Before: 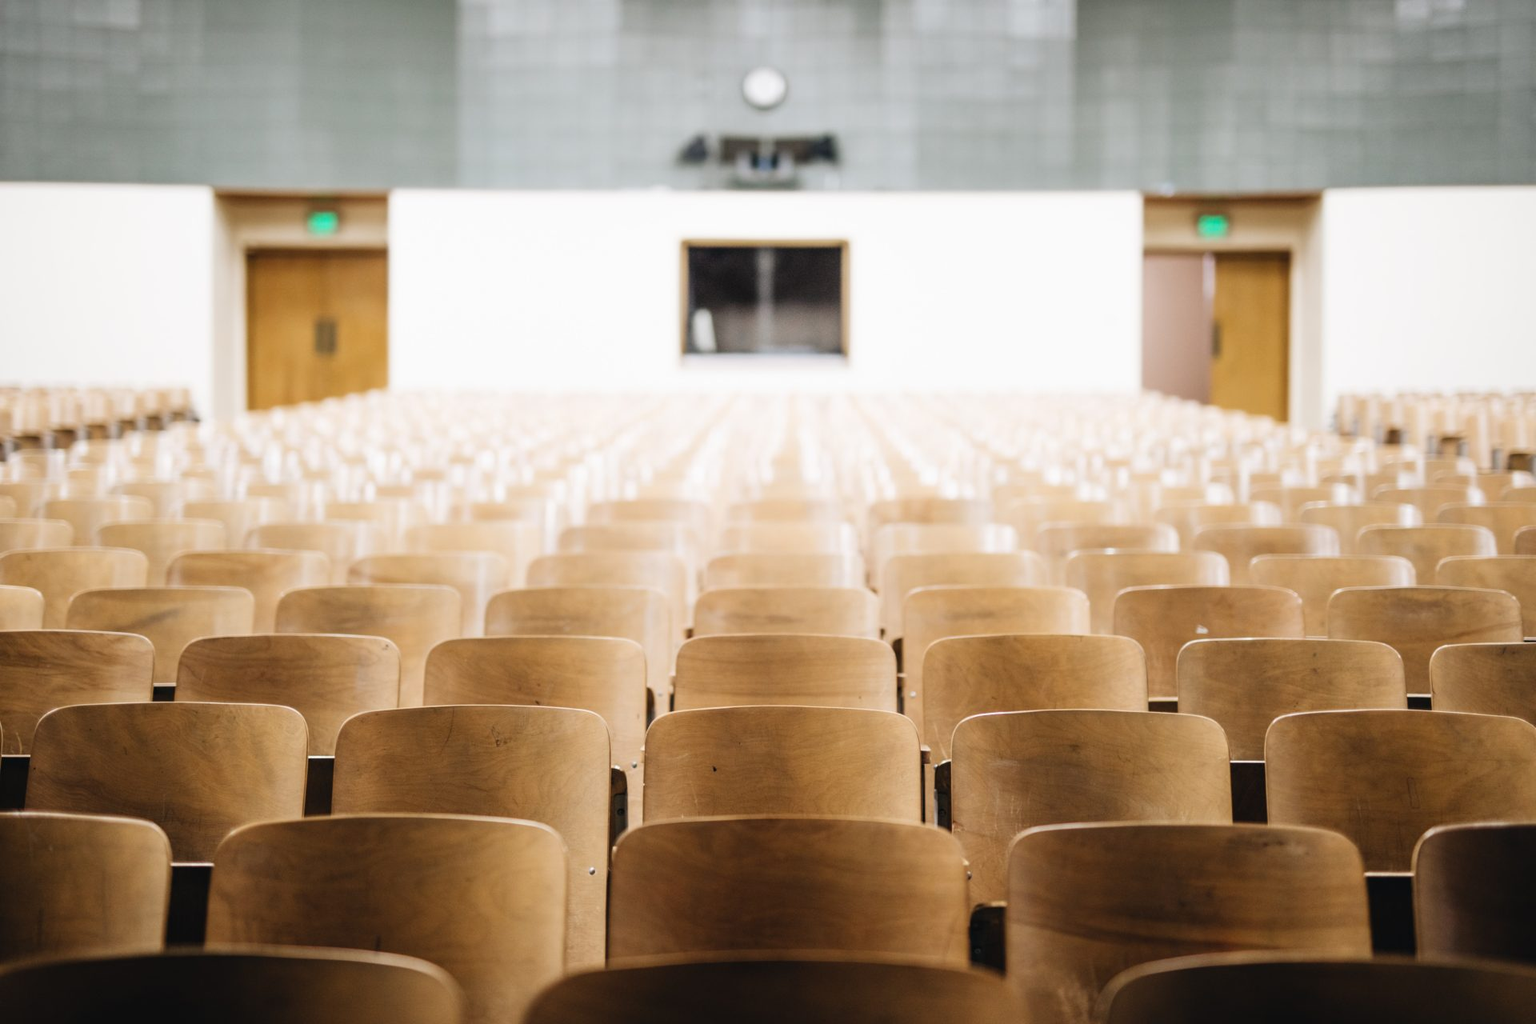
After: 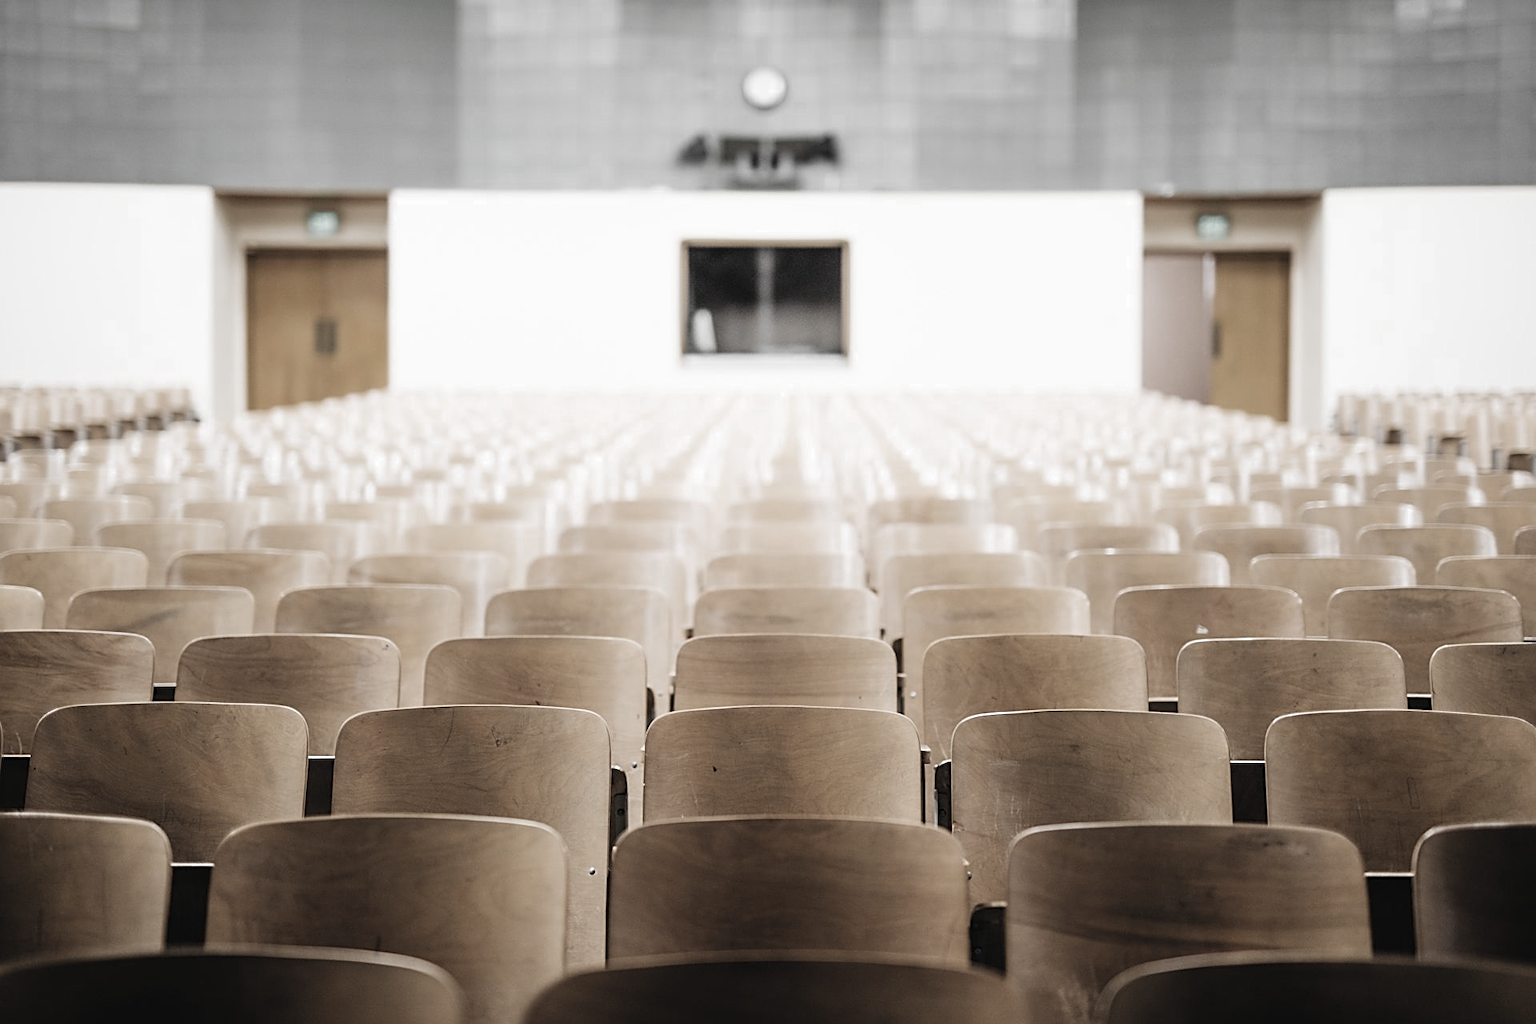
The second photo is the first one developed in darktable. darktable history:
sharpen: amount 0.75
color zones: curves: ch0 [(0, 0.613) (0.01, 0.613) (0.245, 0.448) (0.498, 0.529) (0.642, 0.665) (0.879, 0.777) (0.99, 0.613)]; ch1 [(0, 0.035) (0.121, 0.189) (0.259, 0.197) (0.415, 0.061) (0.589, 0.022) (0.732, 0.022) (0.857, 0.026) (0.991, 0.053)]
